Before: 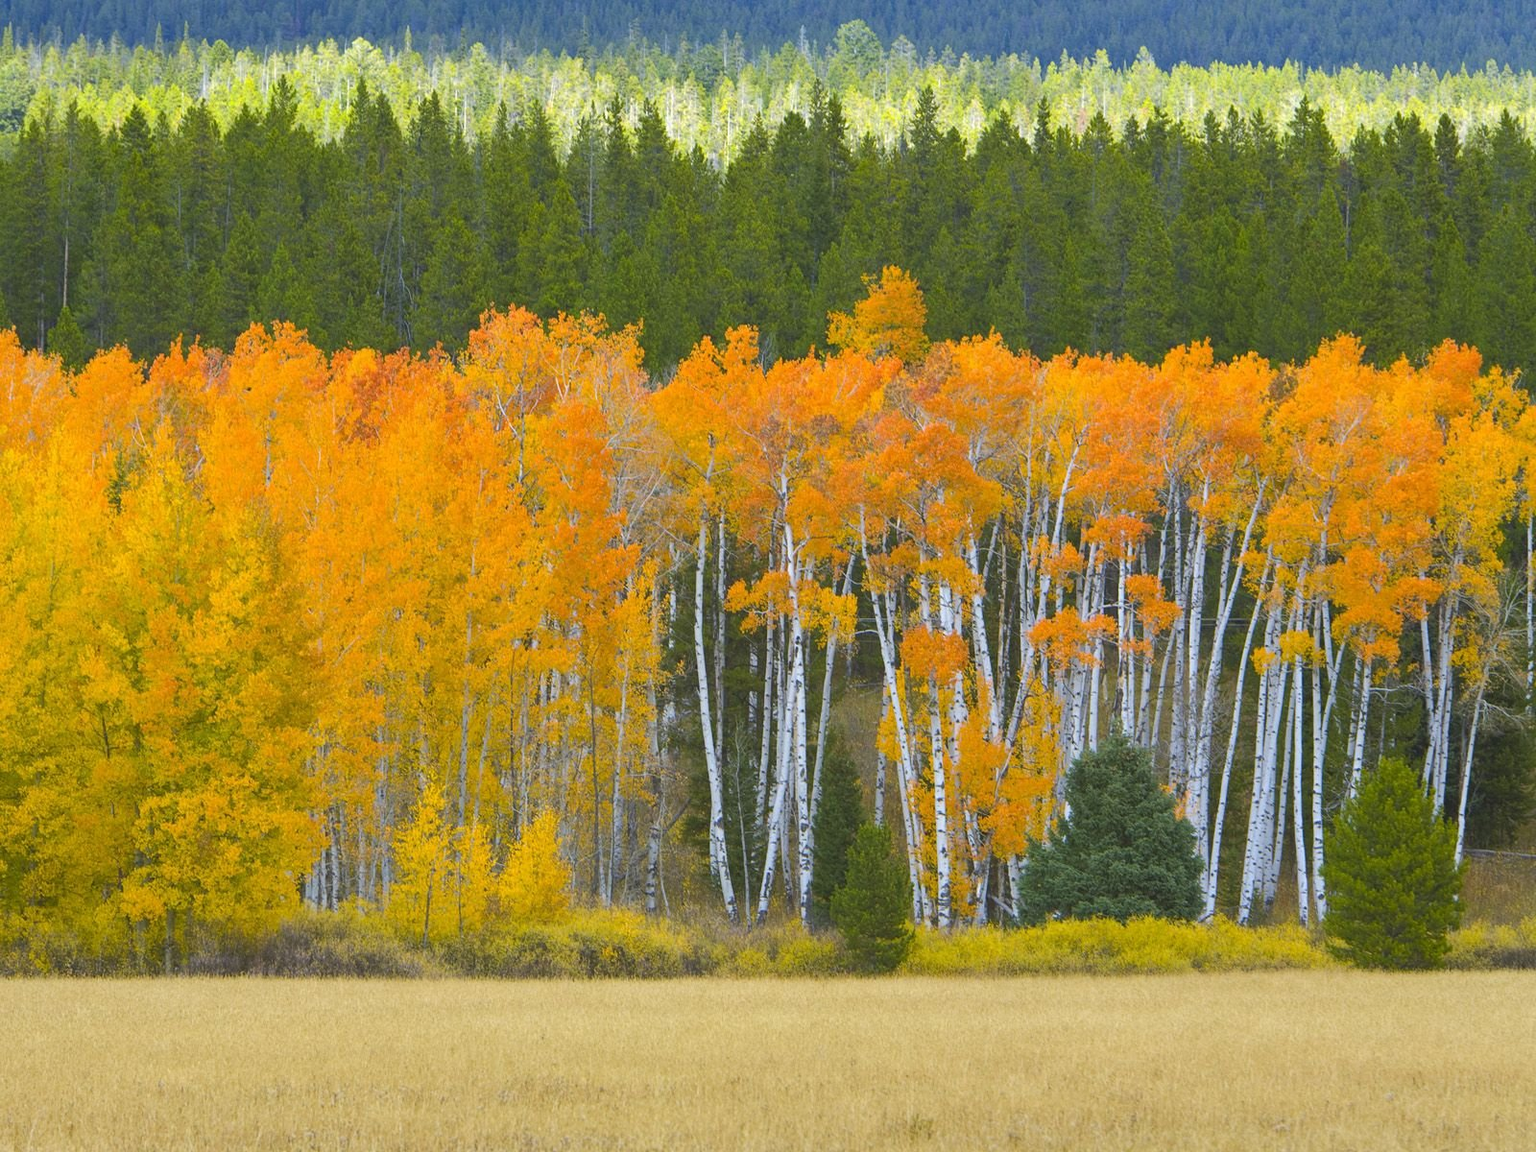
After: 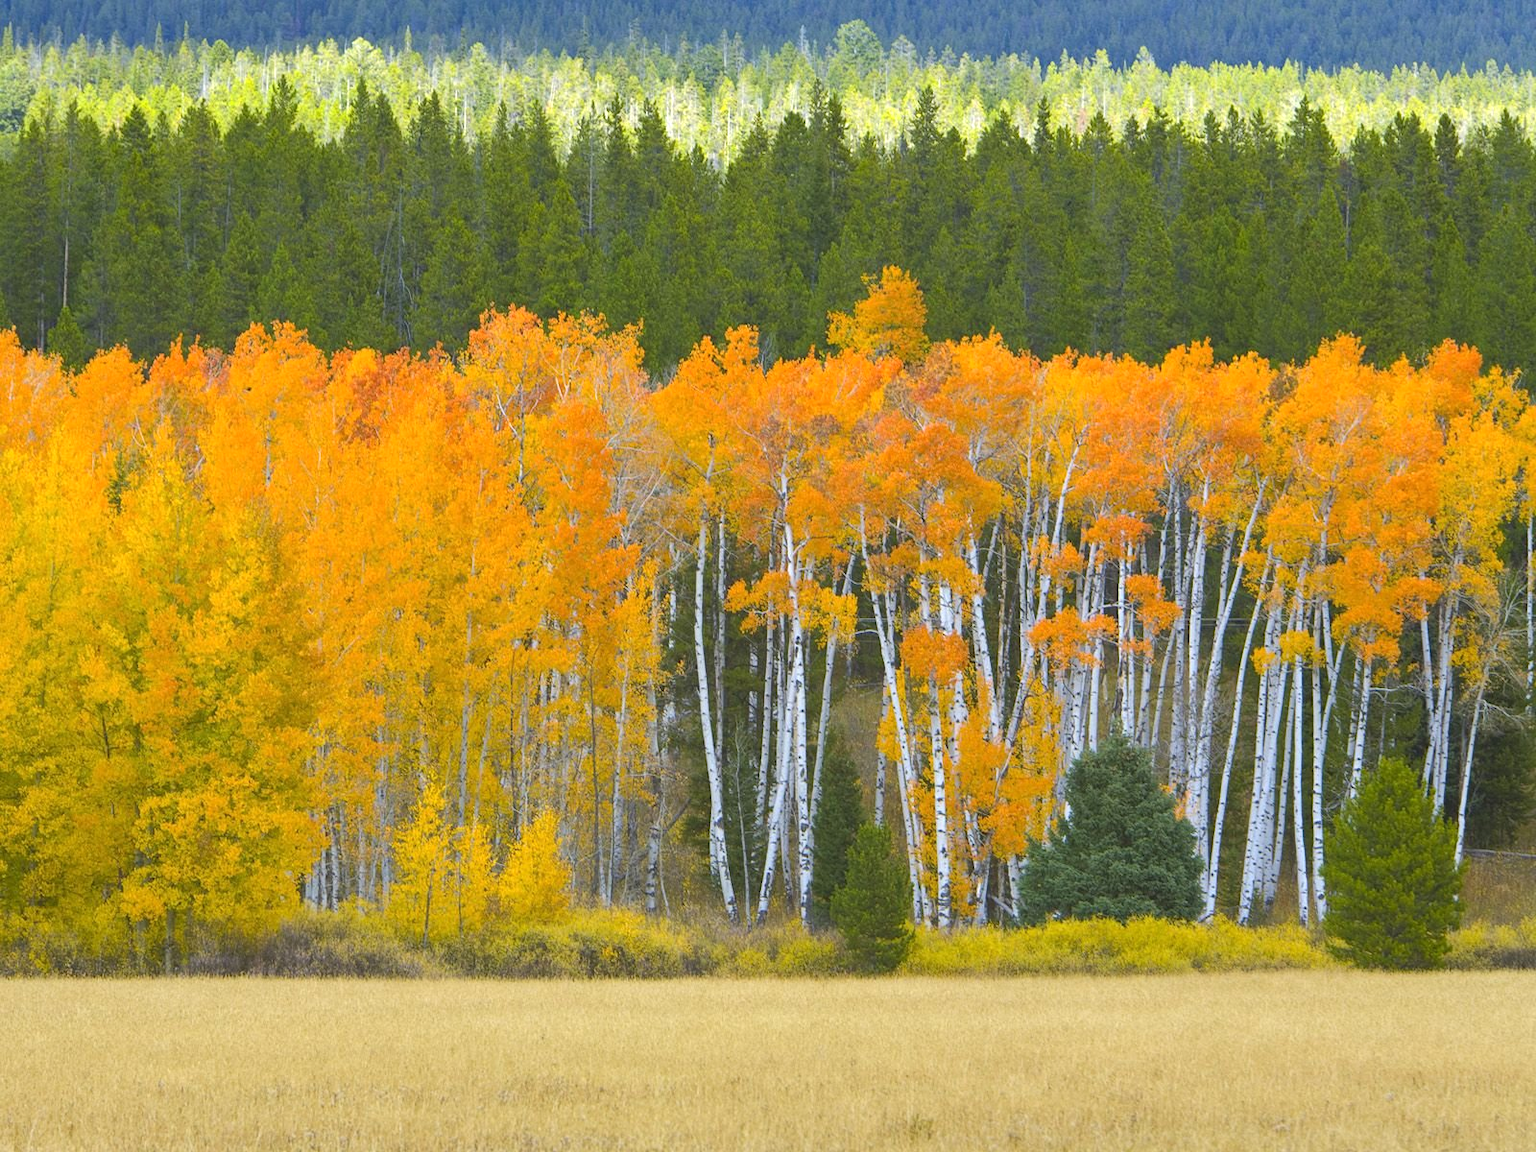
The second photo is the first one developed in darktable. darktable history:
exposure: exposure 0.195 EV, compensate highlight preservation false
